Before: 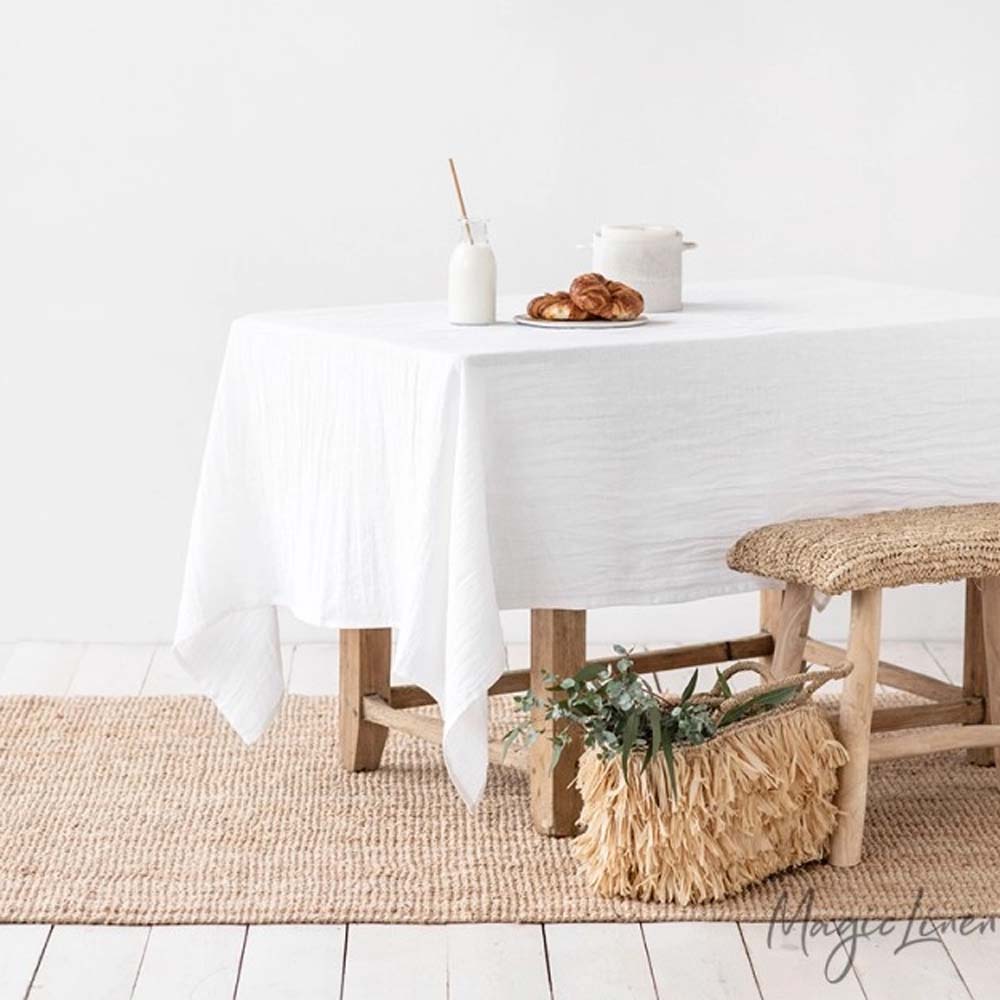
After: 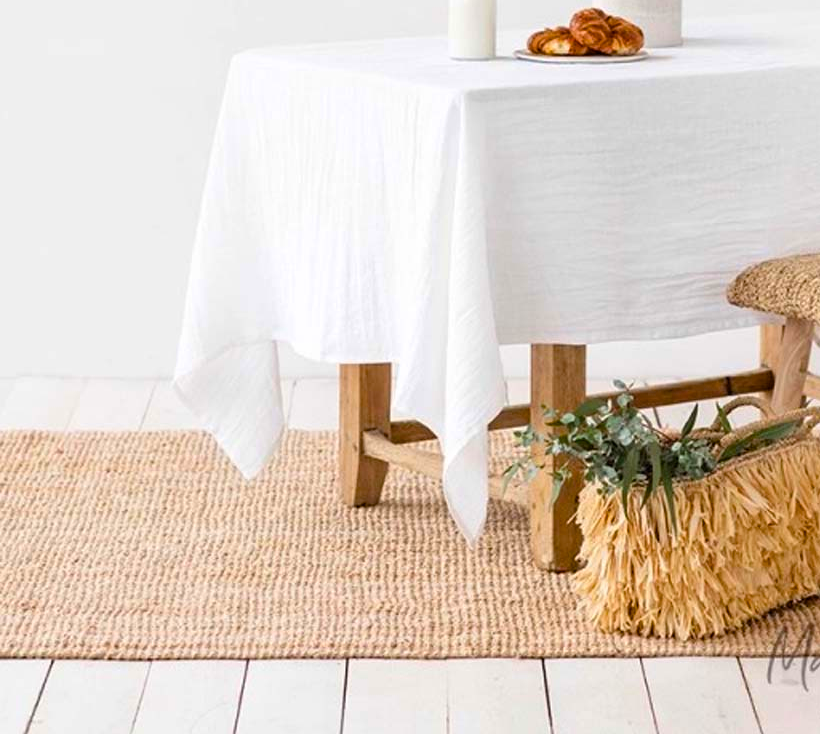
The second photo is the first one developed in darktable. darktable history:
color balance rgb: linear chroma grading › global chroma 15%, perceptual saturation grading › global saturation 30%
crop: top 26.531%, right 17.959%
